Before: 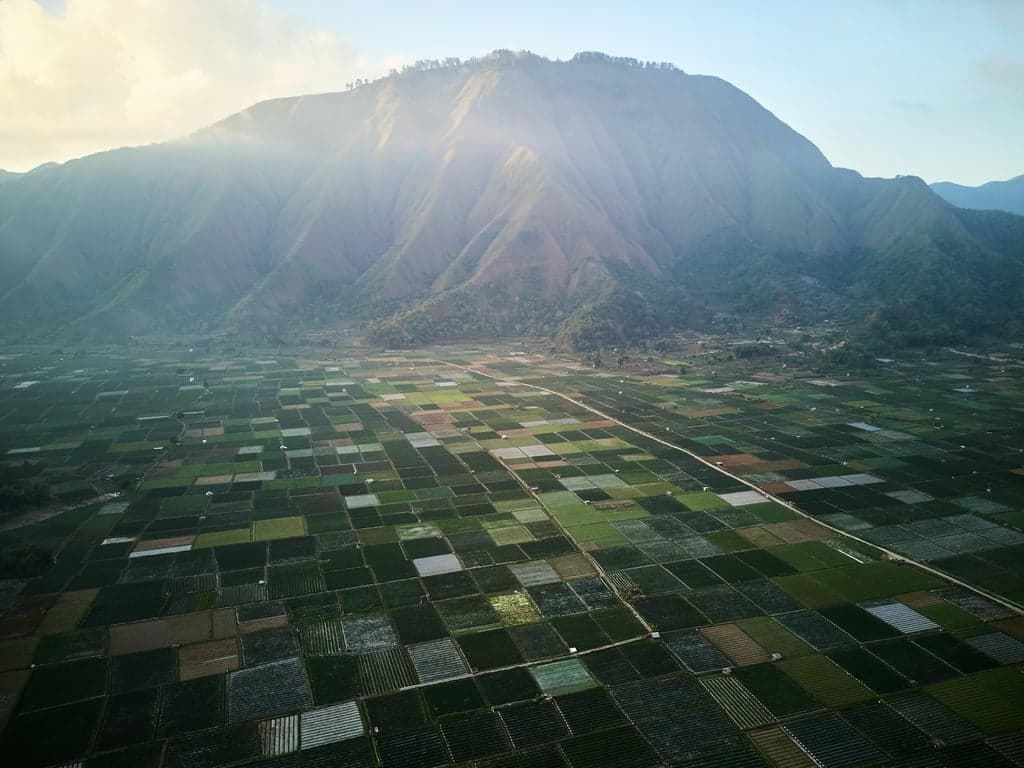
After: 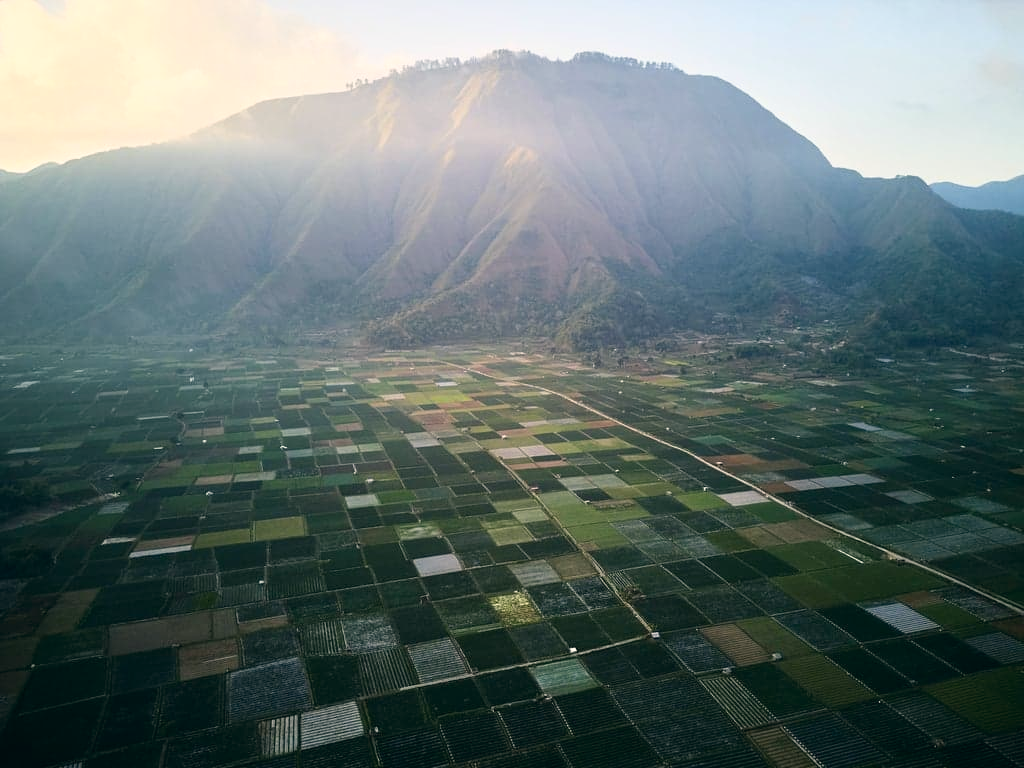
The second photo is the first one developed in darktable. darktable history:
shadows and highlights: shadows 0.09, highlights 38.27
color correction: highlights a* 5.37, highlights b* 5.35, shadows a* -4.15, shadows b* -5.26
